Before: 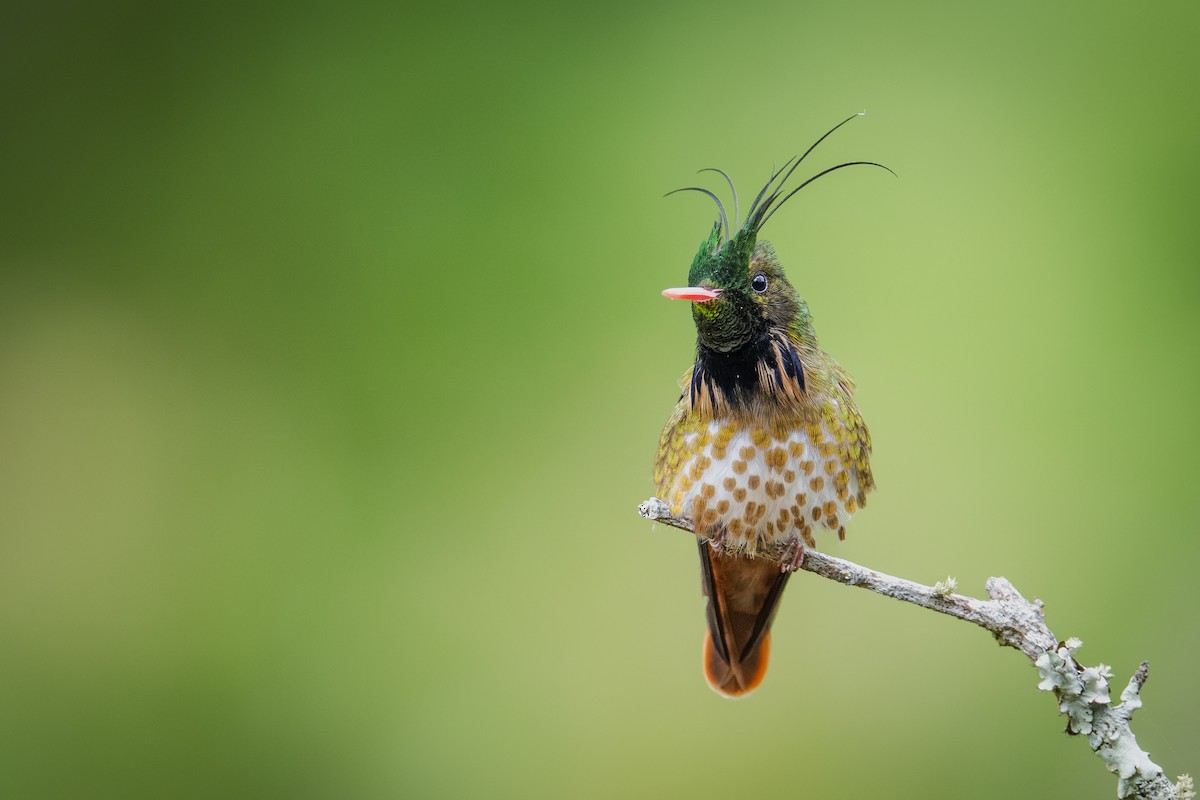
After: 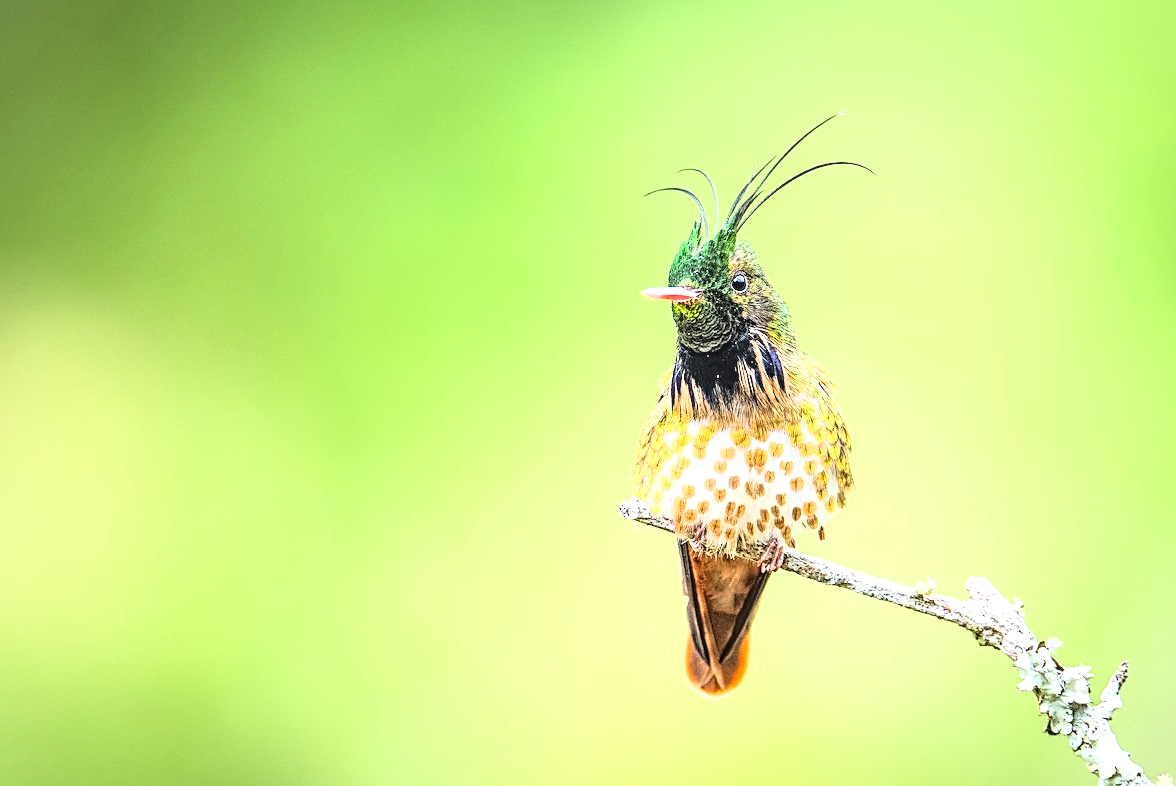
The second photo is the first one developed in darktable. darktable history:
levels: levels [0, 0.499, 1]
local contrast: on, module defaults
sharpen: radius 2.612, amount 0.681
exposure: black level correction 0, exposure 1.2 EV, compensate highlight preservation false
crop: left 1.723%, right 0.275%, bottom 1.73%
base curve: curves: ch0 [(0, 0) (0.028, 0.03) (0.121, 0.232) (0.46, 0.748) (0.859, 0.968) (1, 1)]
